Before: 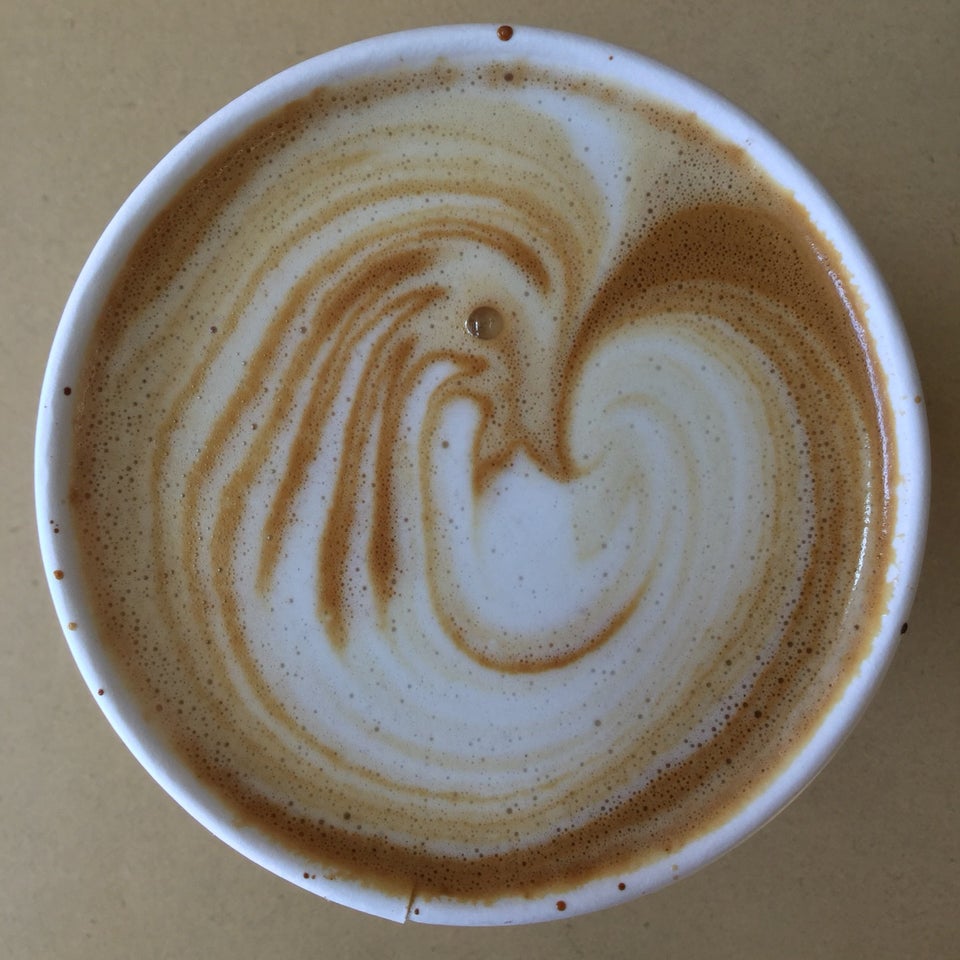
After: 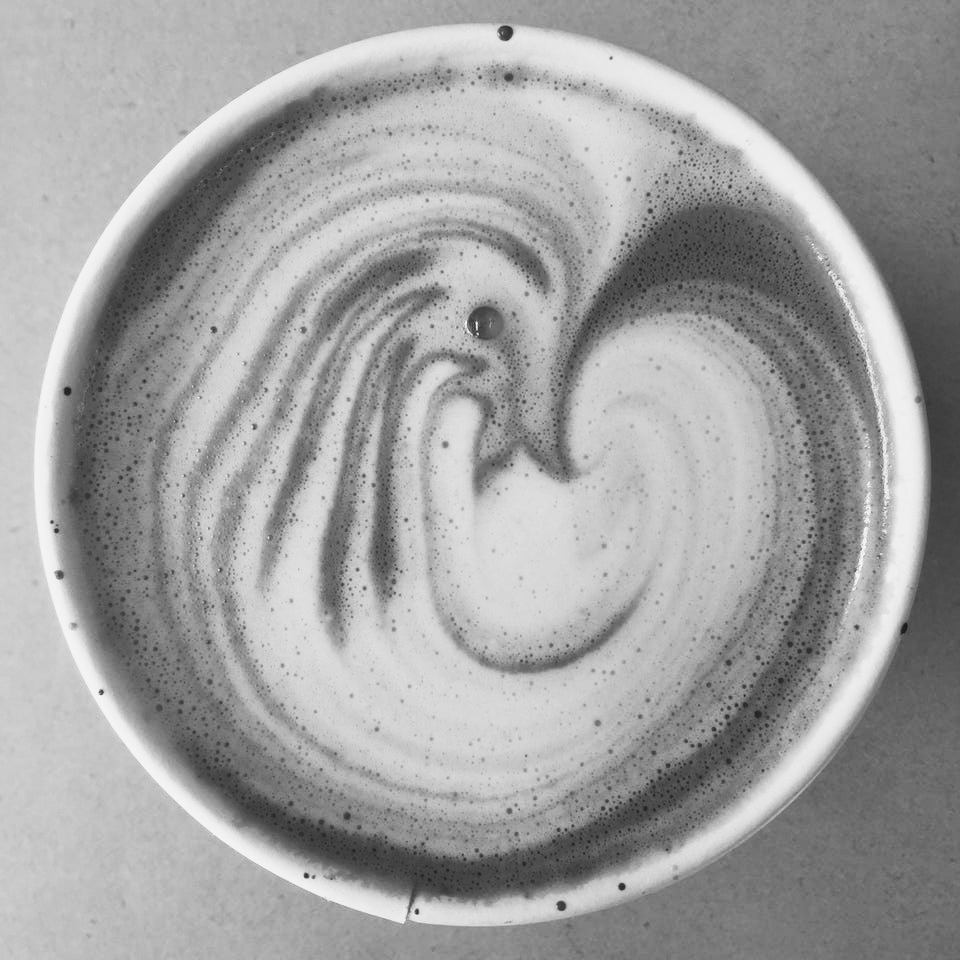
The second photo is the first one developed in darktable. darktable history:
shadows and highlights: shadows 25, white point adjustment -3, highlights -30
contrast brightness saturation: contrast 0.53, brightness 0.47, saturation -1
color correction: saturation 1.32
